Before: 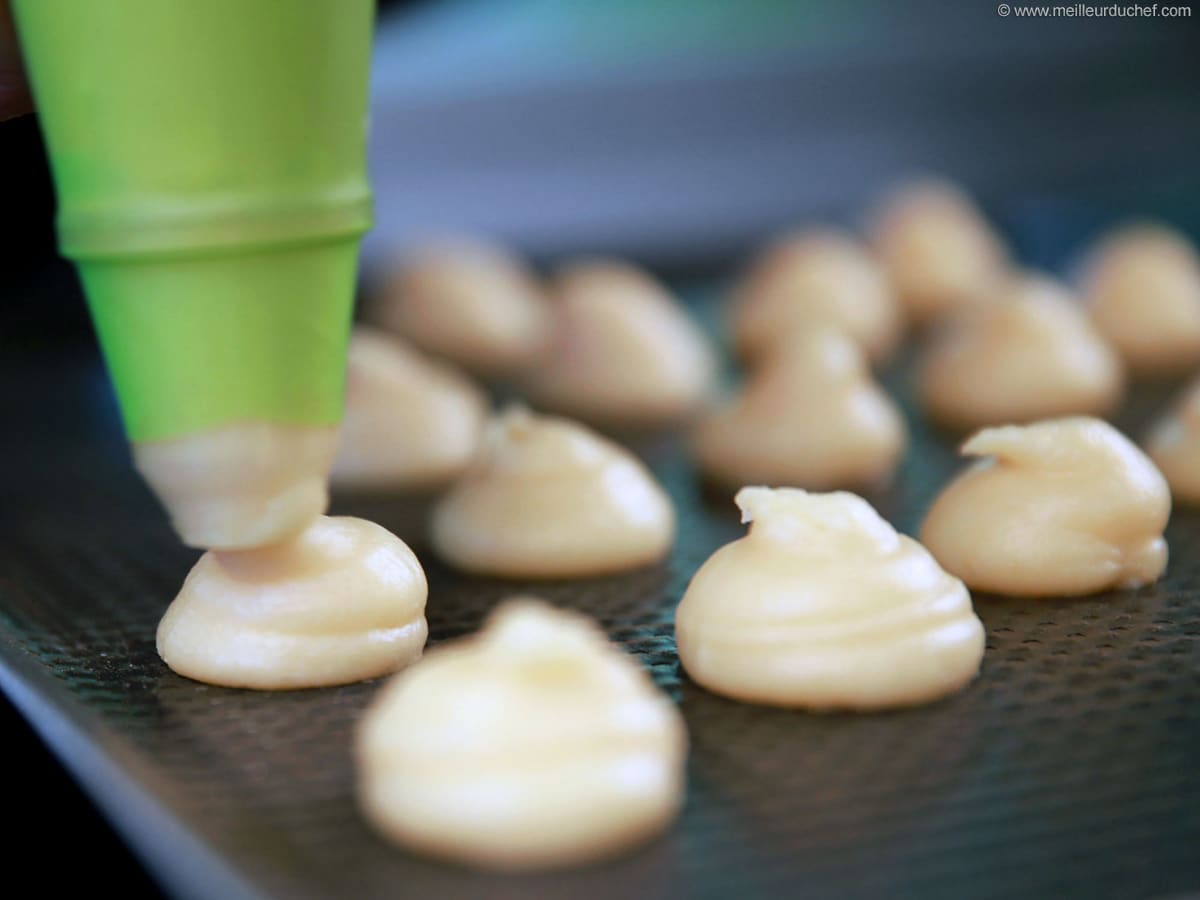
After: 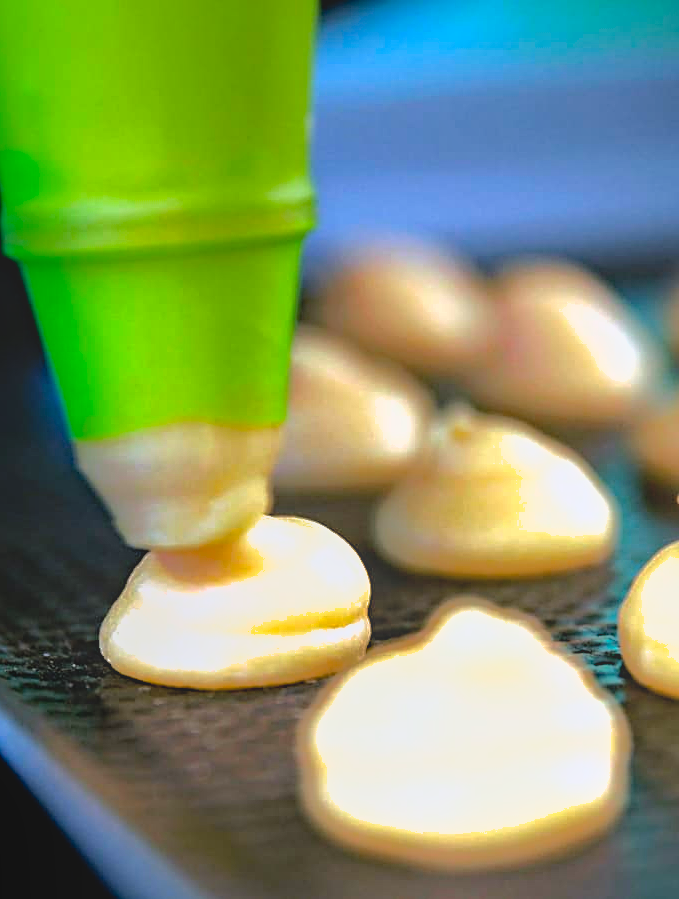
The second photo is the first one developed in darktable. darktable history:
local contrast: highlights 48%, shadows 2%, detail 98%
sharpen: on, module defaults
tone equalizer: -8 EV -1.12 EV, -7 EV -1.04 EV, -6 EV -0.856 EV, -5 EV -0.551 EV, -3 EV 0.568 EV, -2 EV 0.871 EV, -1 EV 0.995 EV, +0 EV 1.07 EV, mask exposure compensation -0.507 EV
haze removal: strength 0.292, distance 0.244, adaptive false
shadows and highlights: shadows 40.1, highlights -59.79
crop: left 4.789%, right 38.616%
color balance rgb: linear chroma grading › global chroma 9.686%, perceptual saturation grading › global saturation 12.866%, global vibrance 20%
